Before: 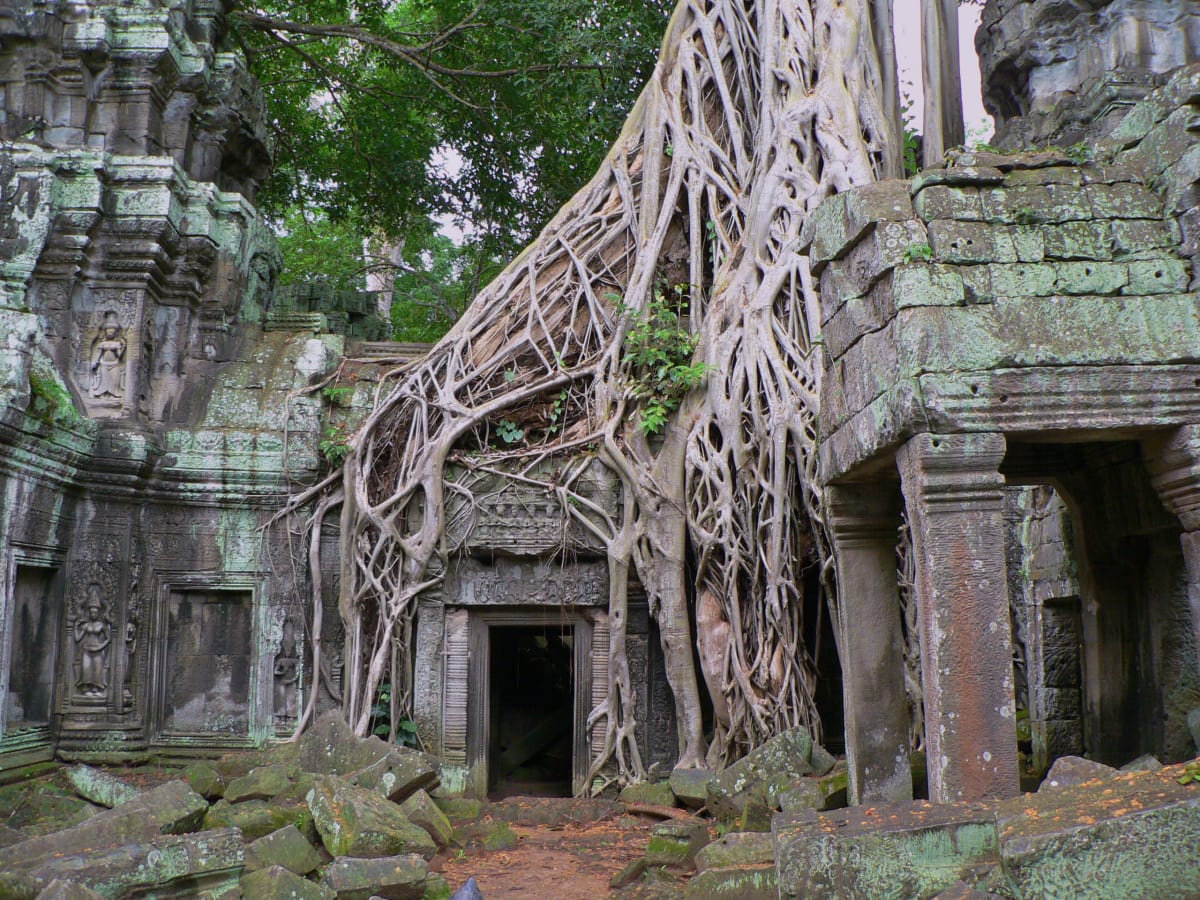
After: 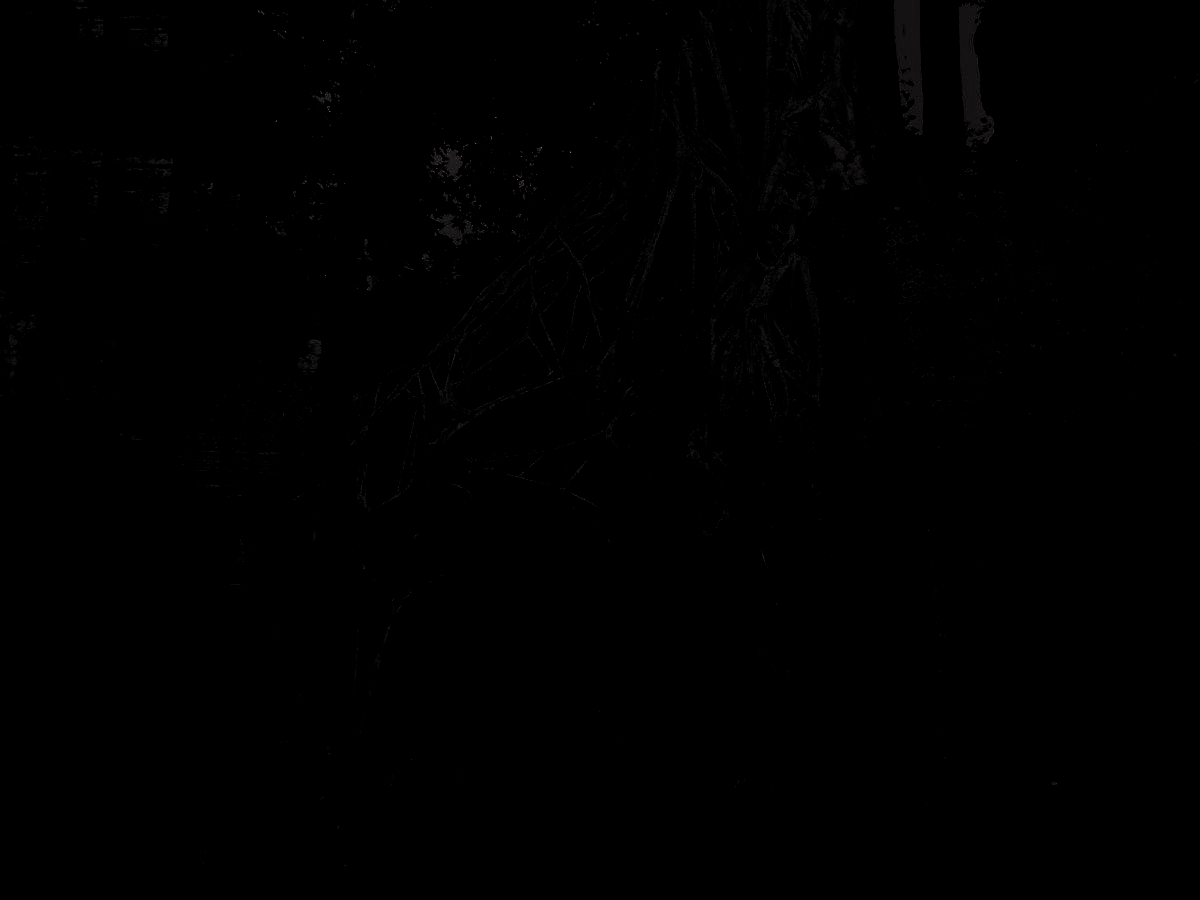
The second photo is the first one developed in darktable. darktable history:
color correction: highlights a* 12.68, highlights b* 5.51
levels: levels [0.721, 0.937, 0.997]
